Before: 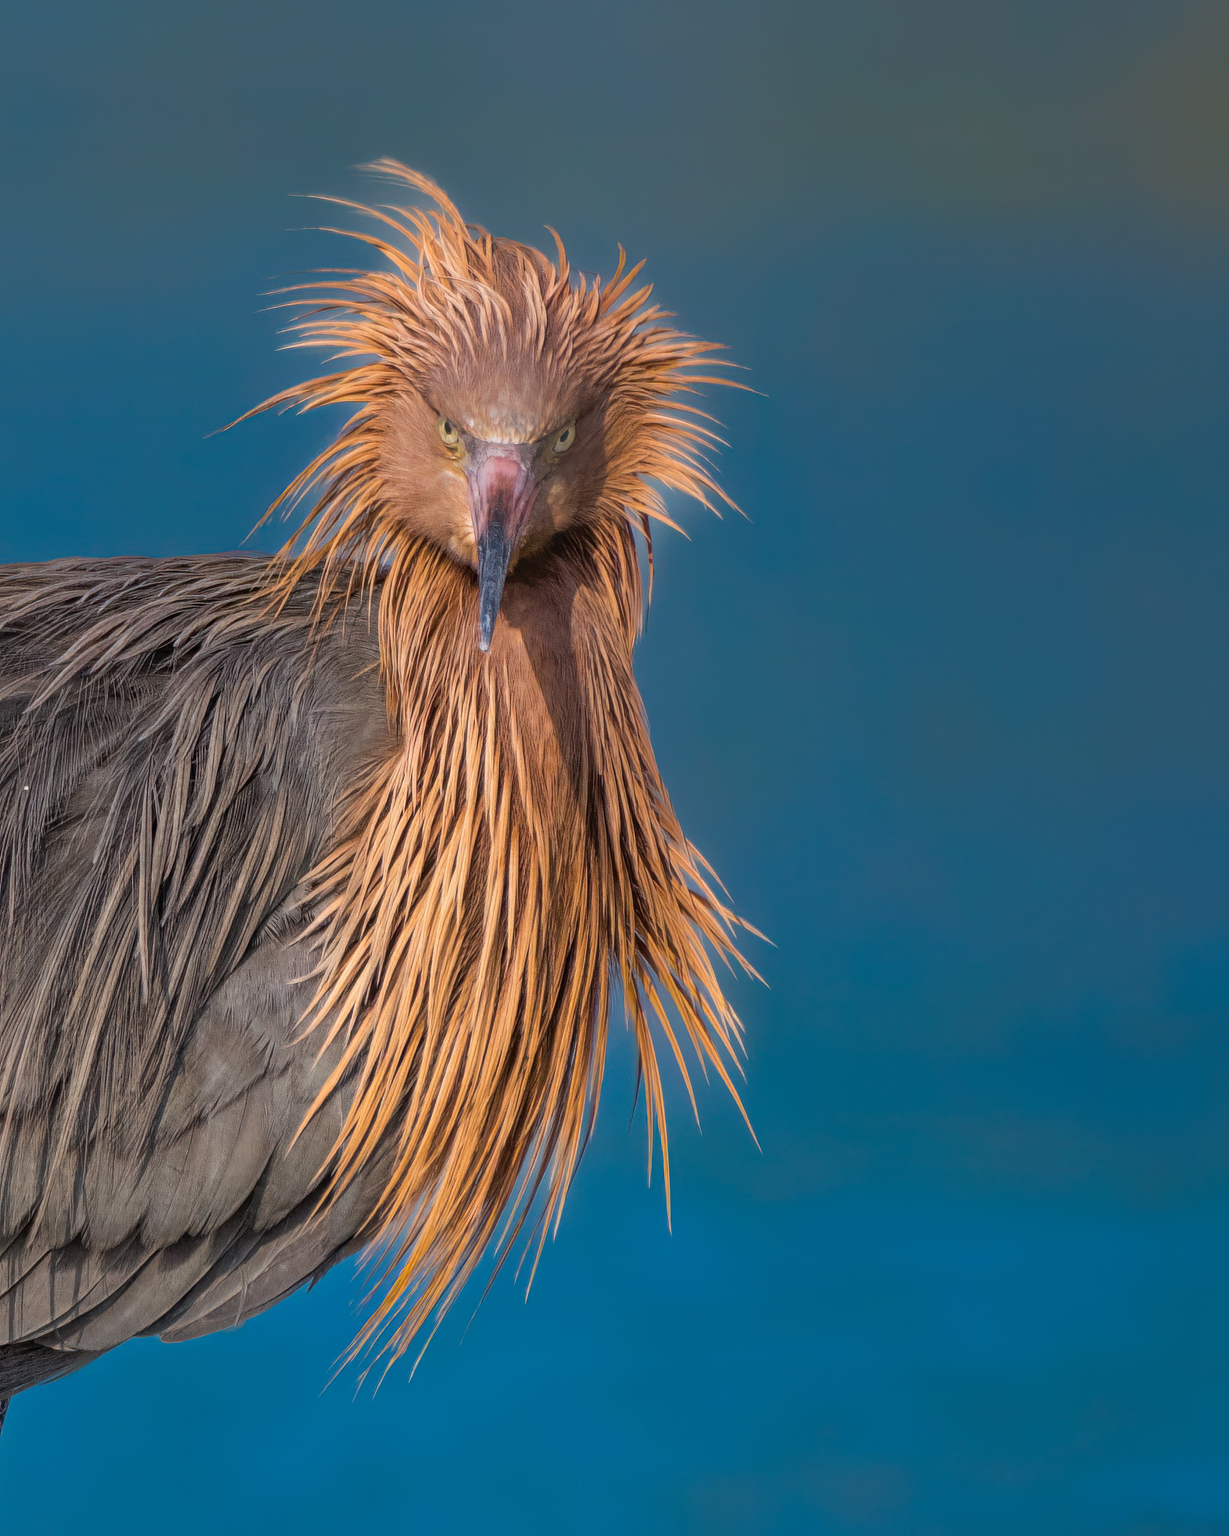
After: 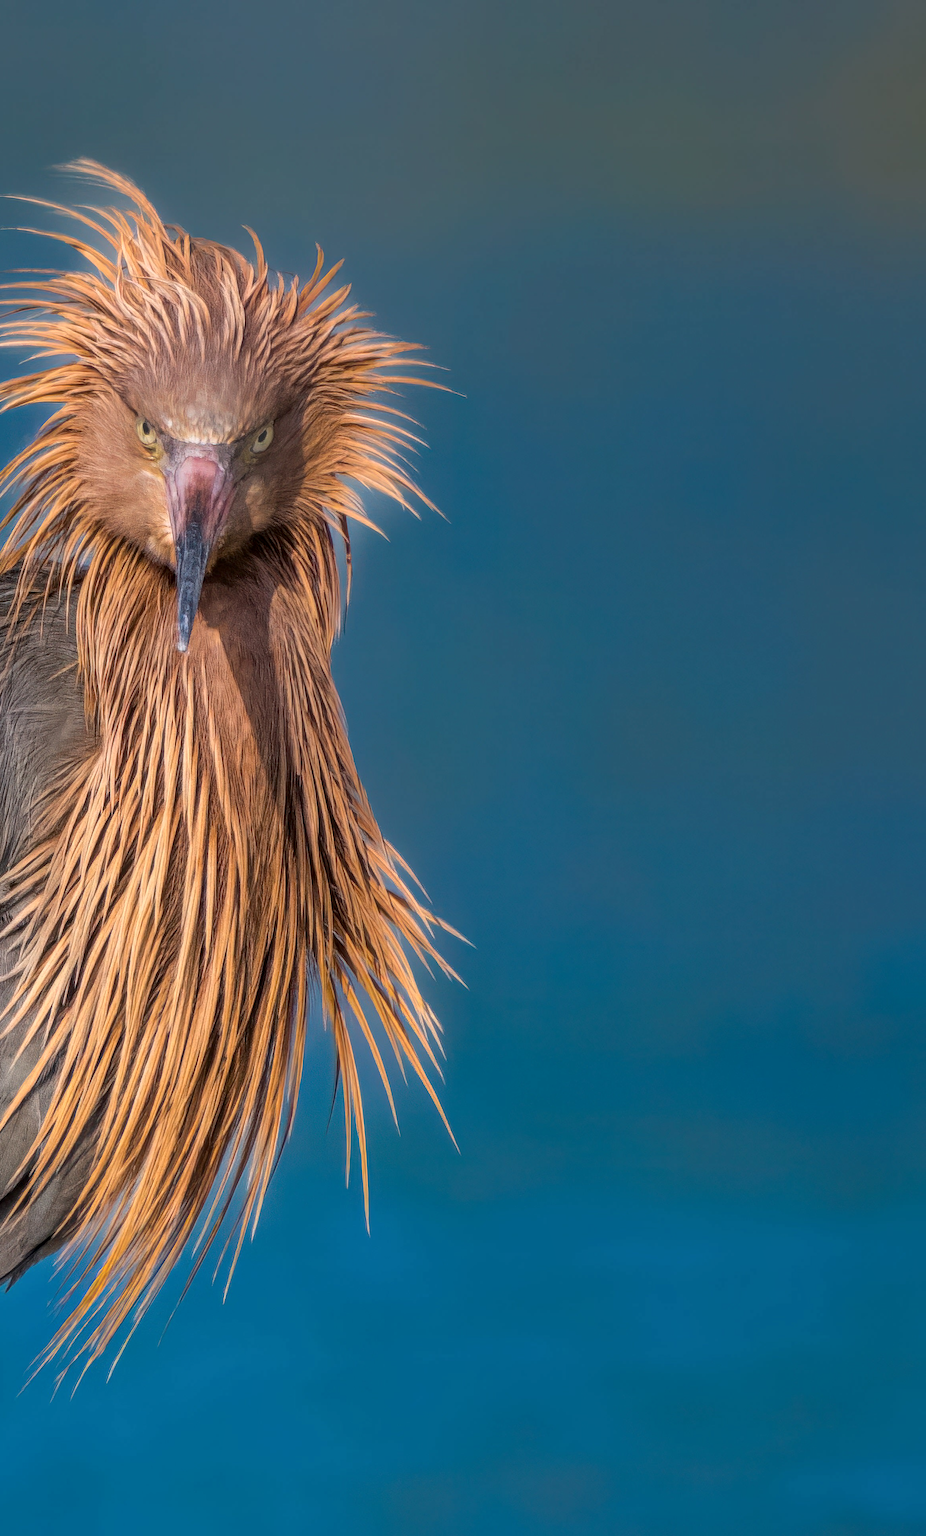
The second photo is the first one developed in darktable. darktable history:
crop and rotate: left 24.6%
local contrast: on, module defaults
